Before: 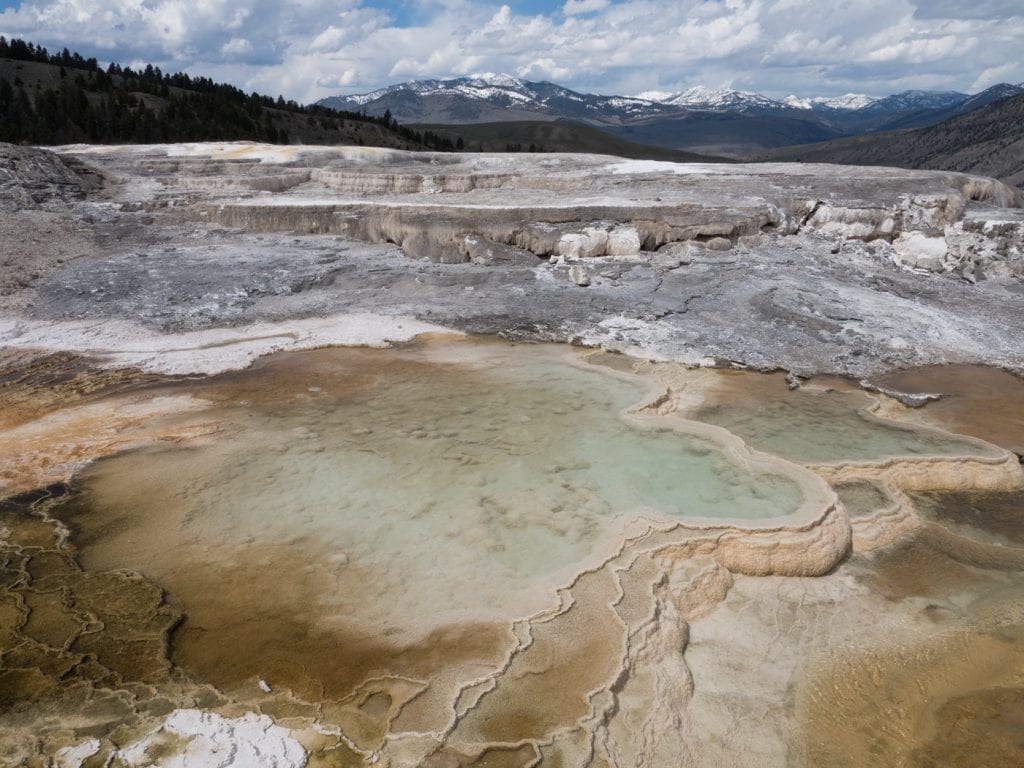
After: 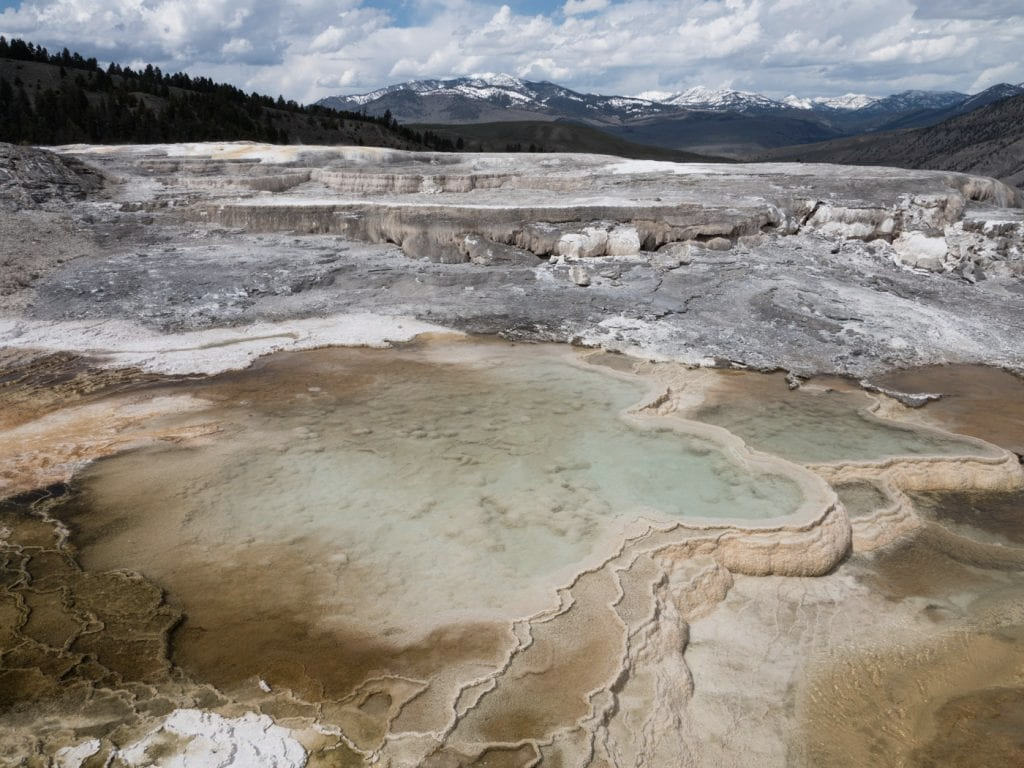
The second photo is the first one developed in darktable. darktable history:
contrast brightness saturation: contrast 0.109, saturation -0.166
